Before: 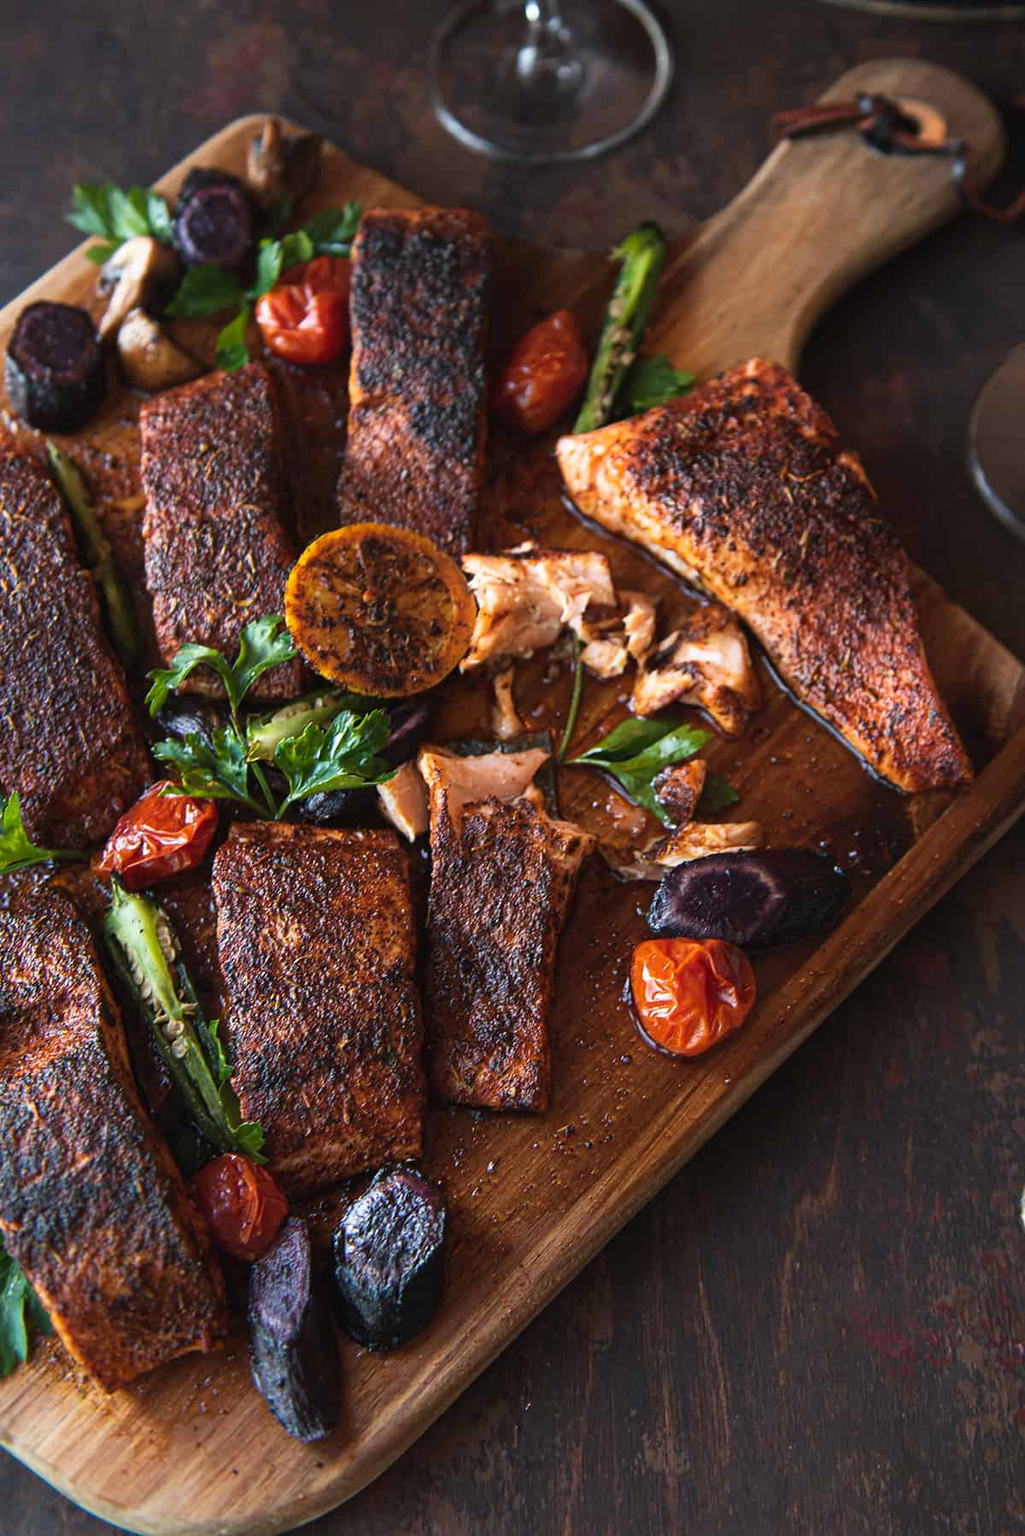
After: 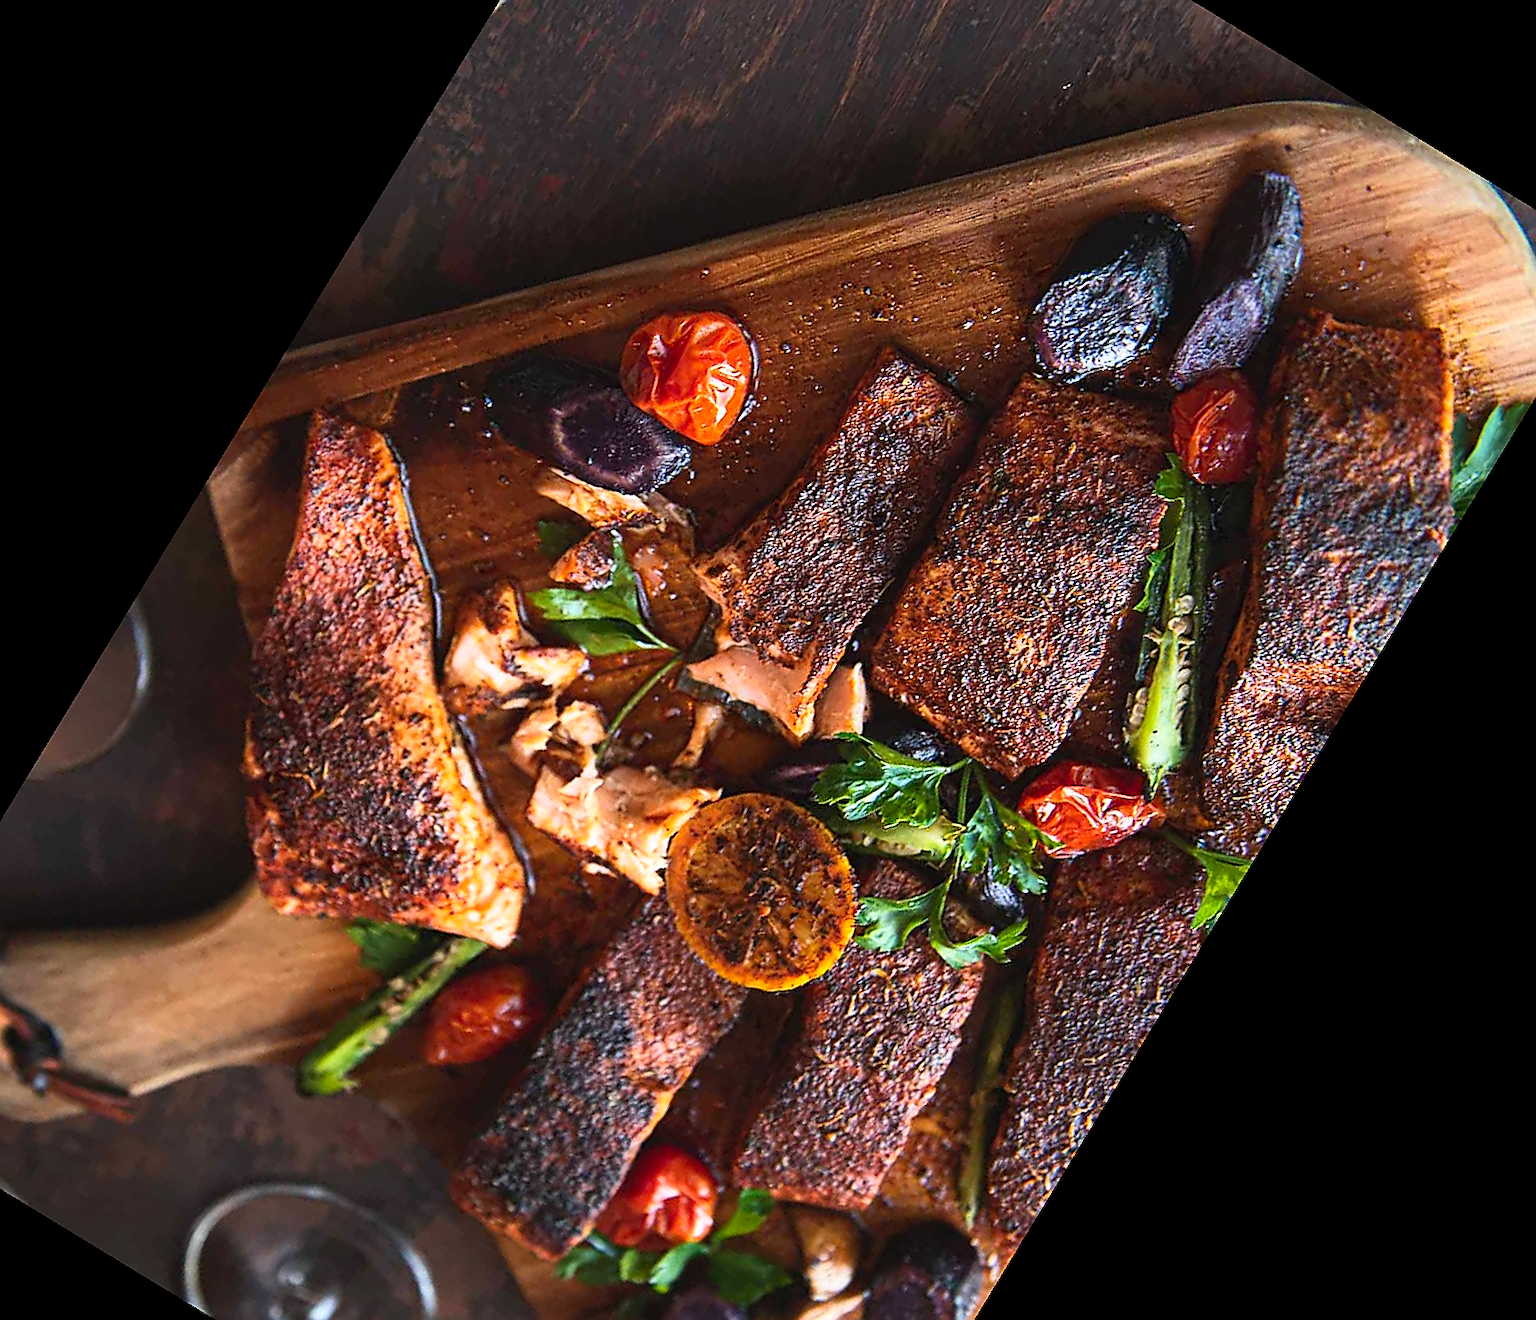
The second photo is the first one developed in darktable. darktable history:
sharpen: radius 1.4, amount 1.25, threshold 0.7
contrast brightness saturation: contrast 0.2, brightness 0.16, saturation 0.22
crop and rotate: angle 148.68°, left 9.111%, top 15.603%, right 4.588%, bottom 17.041%
